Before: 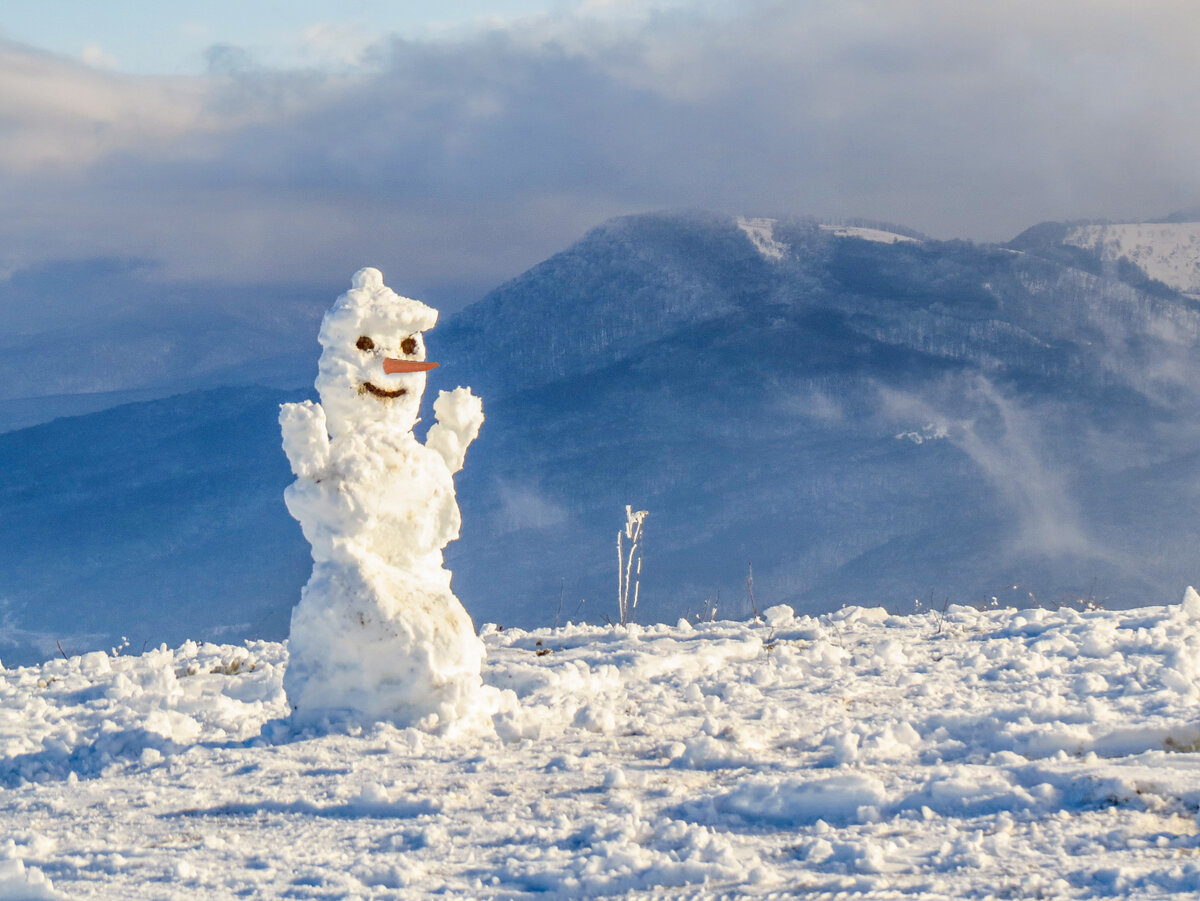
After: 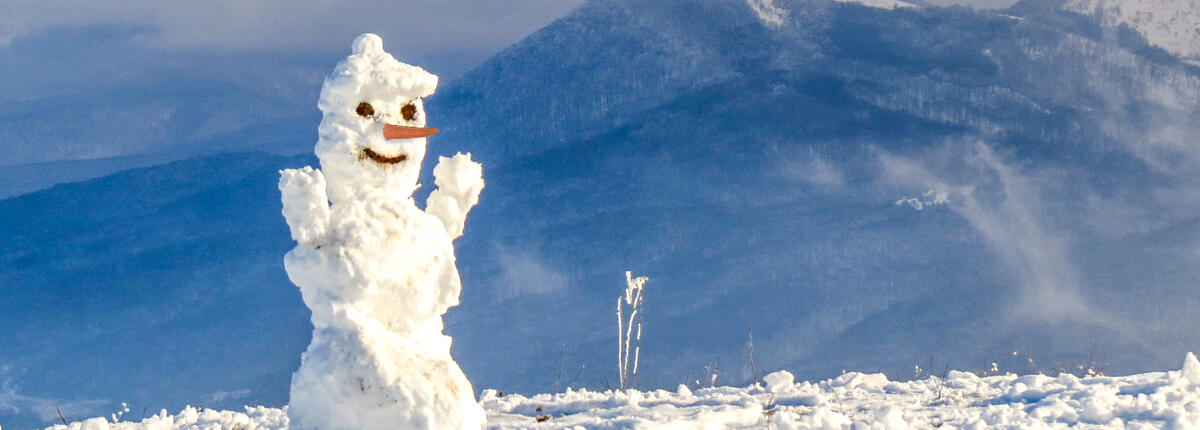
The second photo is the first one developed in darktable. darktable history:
crop and rotate: top 26.031%, bottom 26.163%
color balance rgb: highlights gain › luminance 14.556%, perceptual saturation grading › global saturation 0.658%, perceptual saturation grading › highlights -14.998%, perceptual saturation grading › shadows 23.981%
